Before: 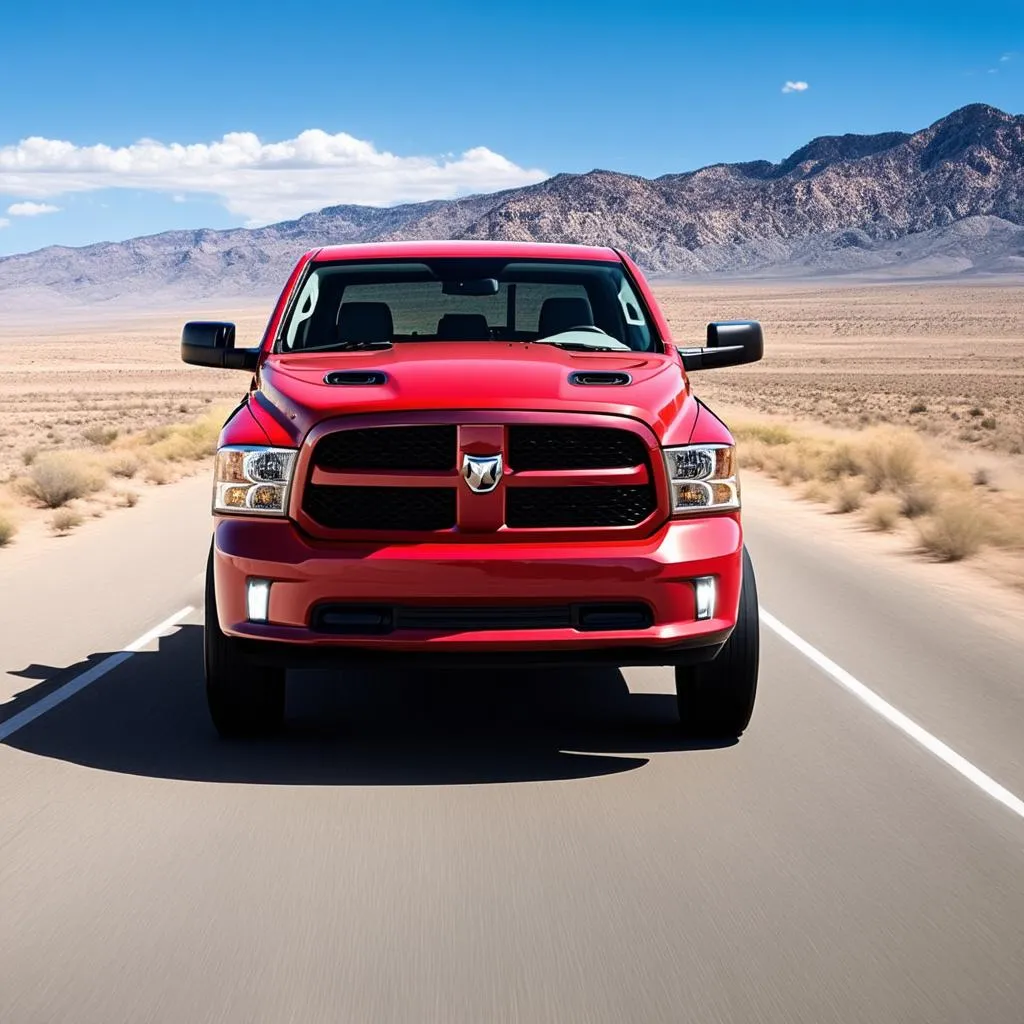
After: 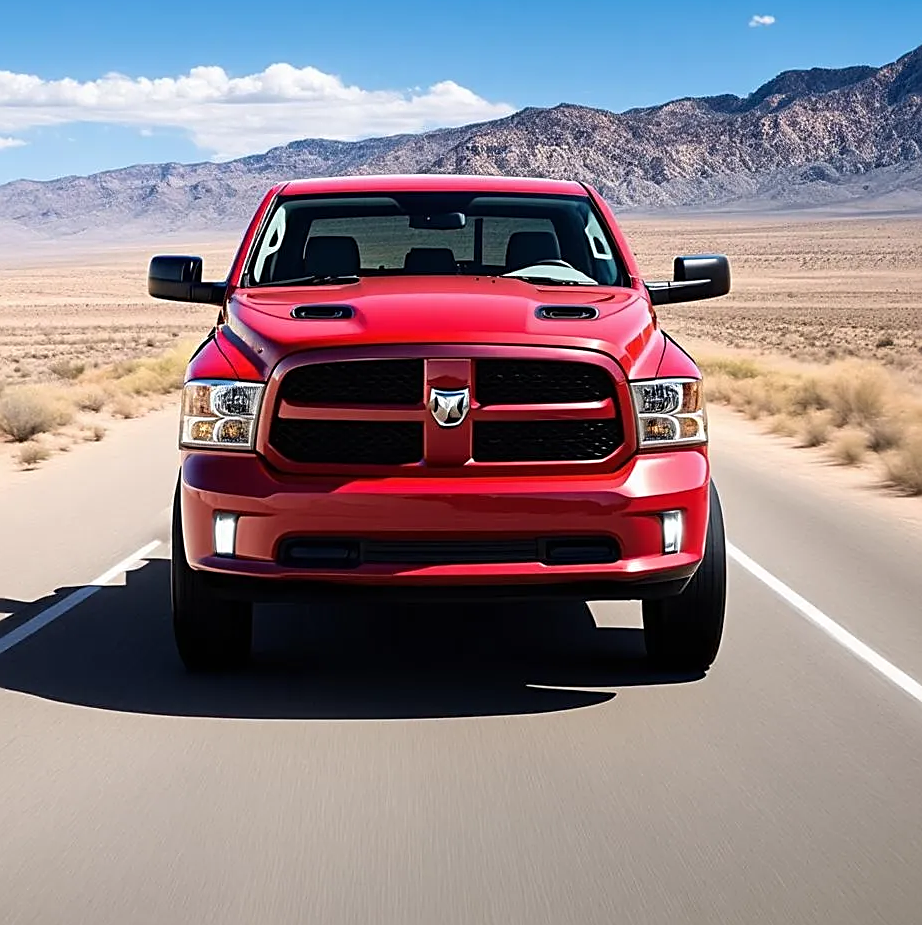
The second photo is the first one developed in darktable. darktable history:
crop: left 3.313%, top 6.457%, right 6.592%, bottom 3.175%
sharpen: on, module defaults
